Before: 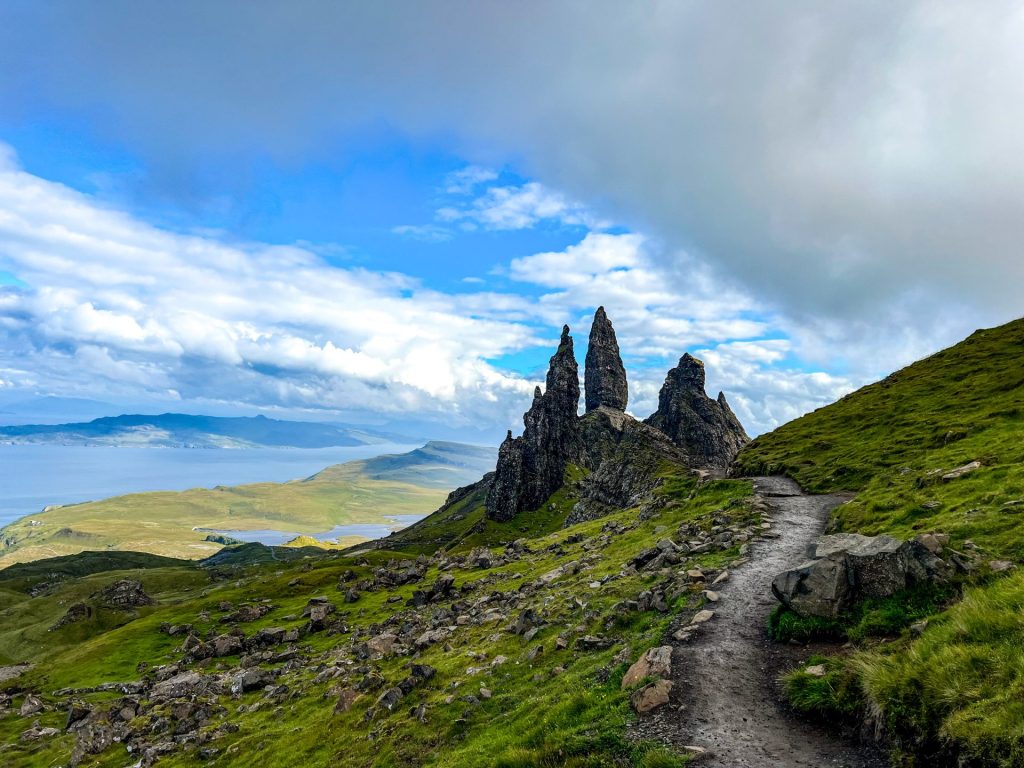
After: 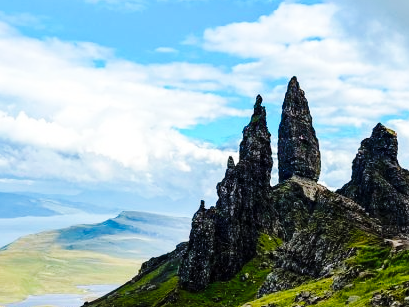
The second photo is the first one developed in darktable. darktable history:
crop: left 30%, top 30%, right 30%, bottom 30%
base curve: curves: ch0 [(0, 0) (0.036, 0.025) (0.121, 0.166) (0.206, 0.329) (0.605, 0.79) (1, 1)], preserve colors none
